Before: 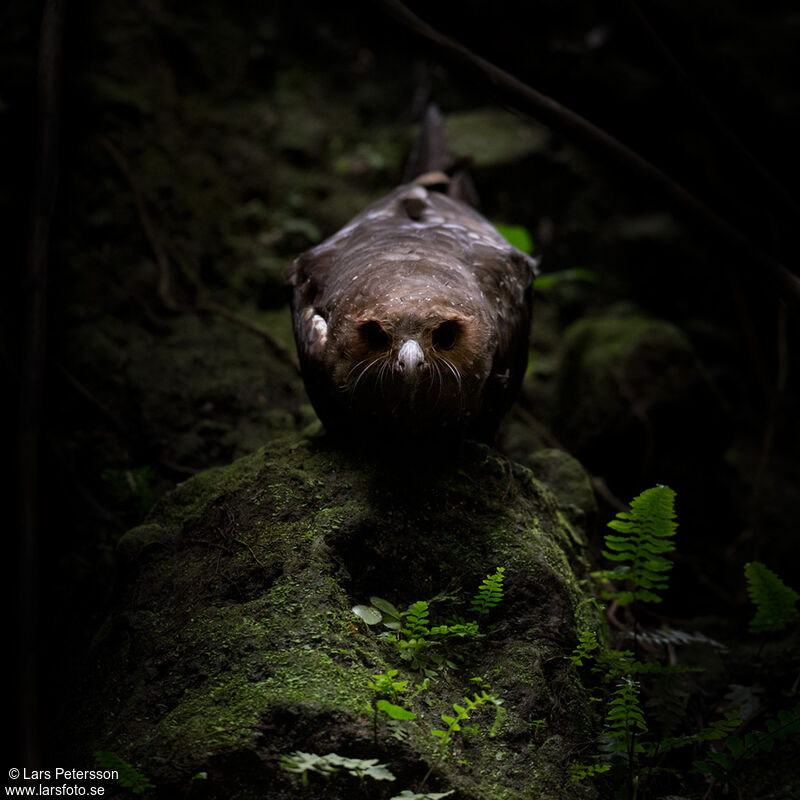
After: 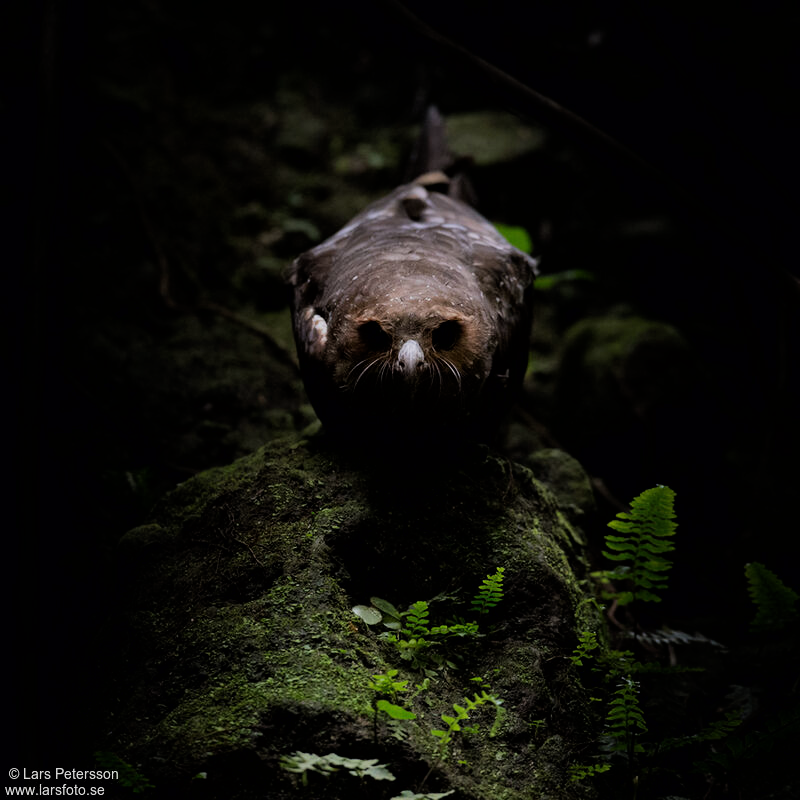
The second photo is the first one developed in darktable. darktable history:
filmic rgb: black relative exposure -8 EV, white relative exposure 4.06 EV, hardness 4.12, color science v6 (2022)
